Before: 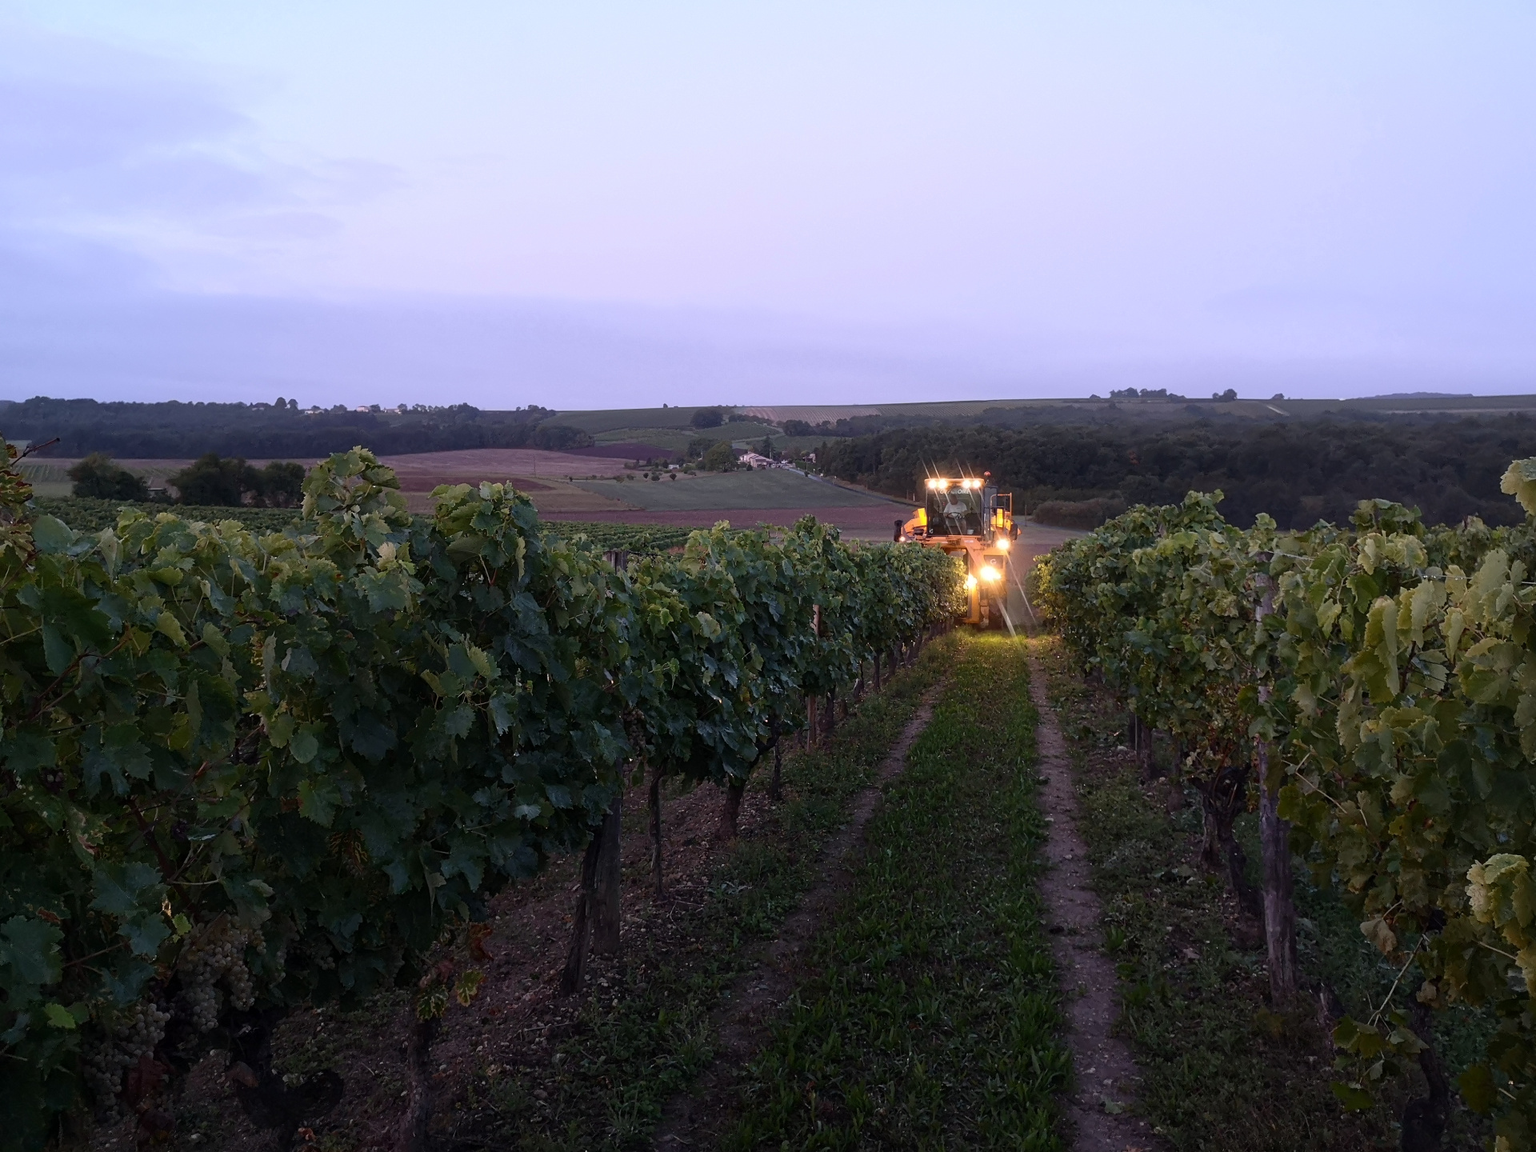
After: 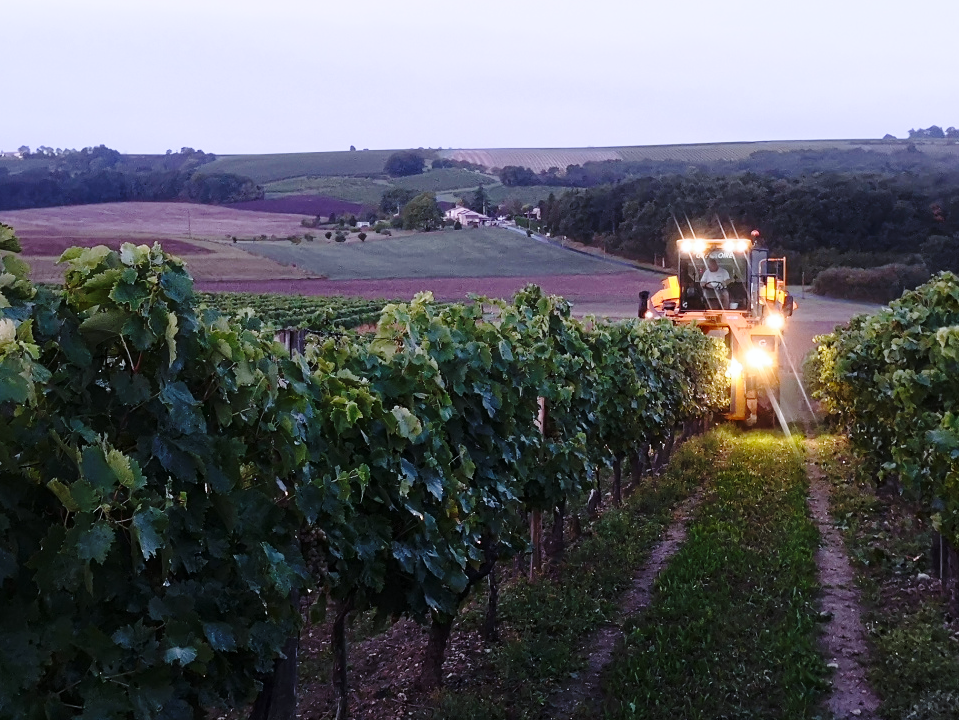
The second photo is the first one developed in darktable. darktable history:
white balance: red 0.954, blue 1.079
crop: left 25%, top 25%, right 25%, bottom 25%
base curve: curves: ch0 [(0, 0) (0.028, 0.03) (0.121, 0.232) (0.46, 0.748) (0.859, 0.968) (1, 1)], preserve colors none
